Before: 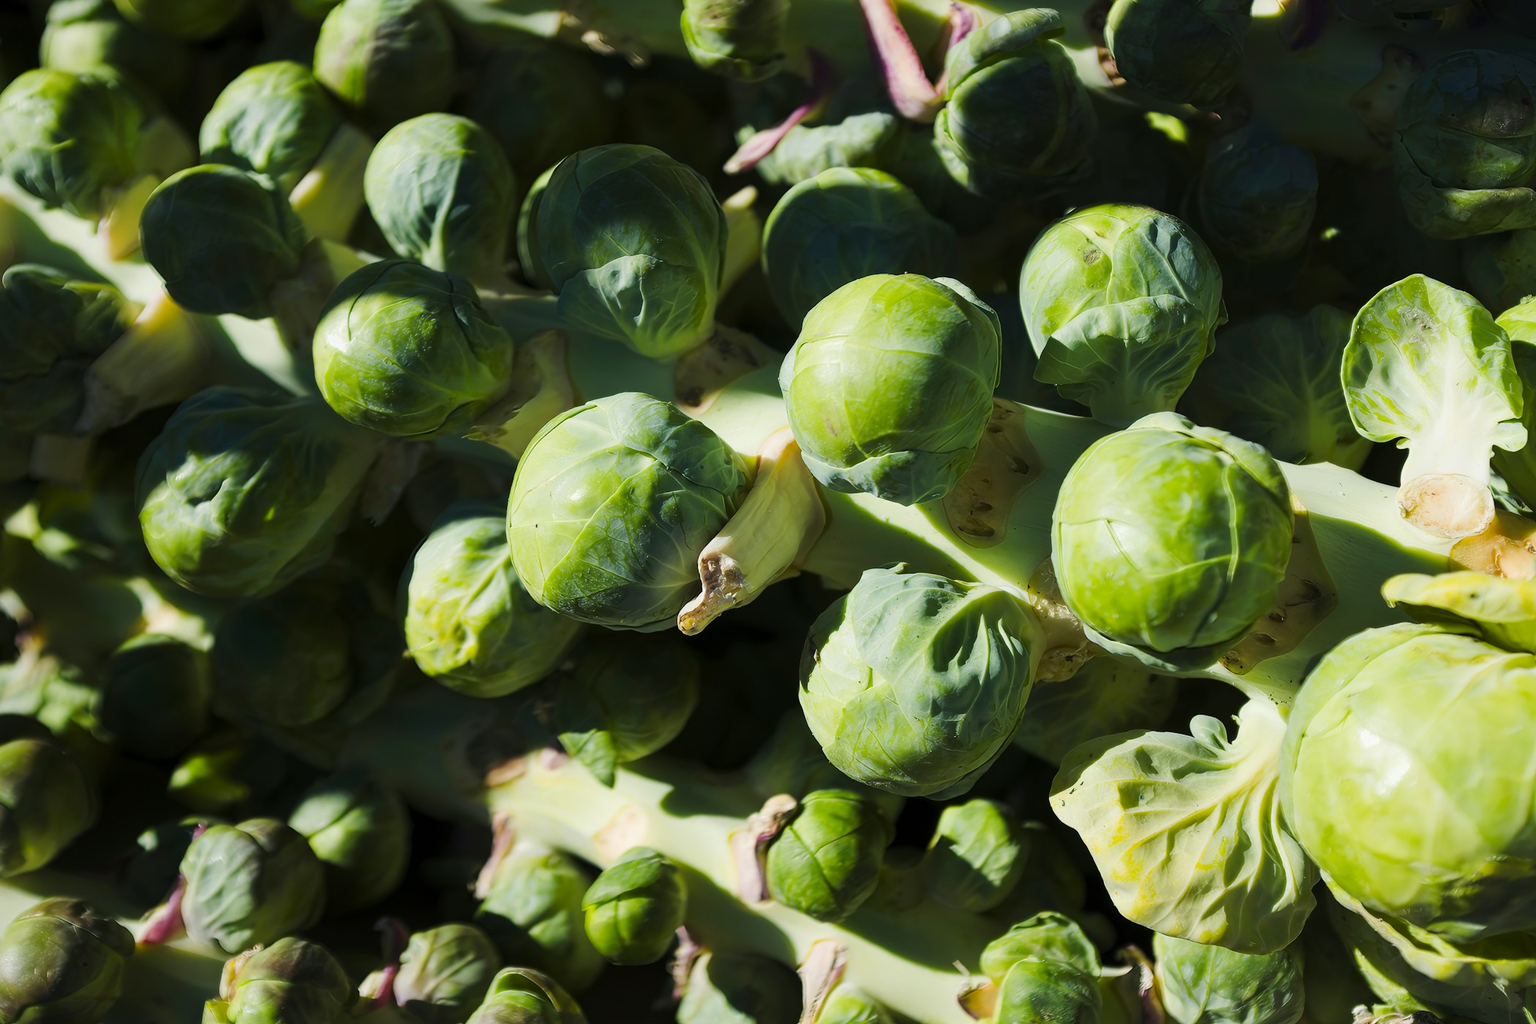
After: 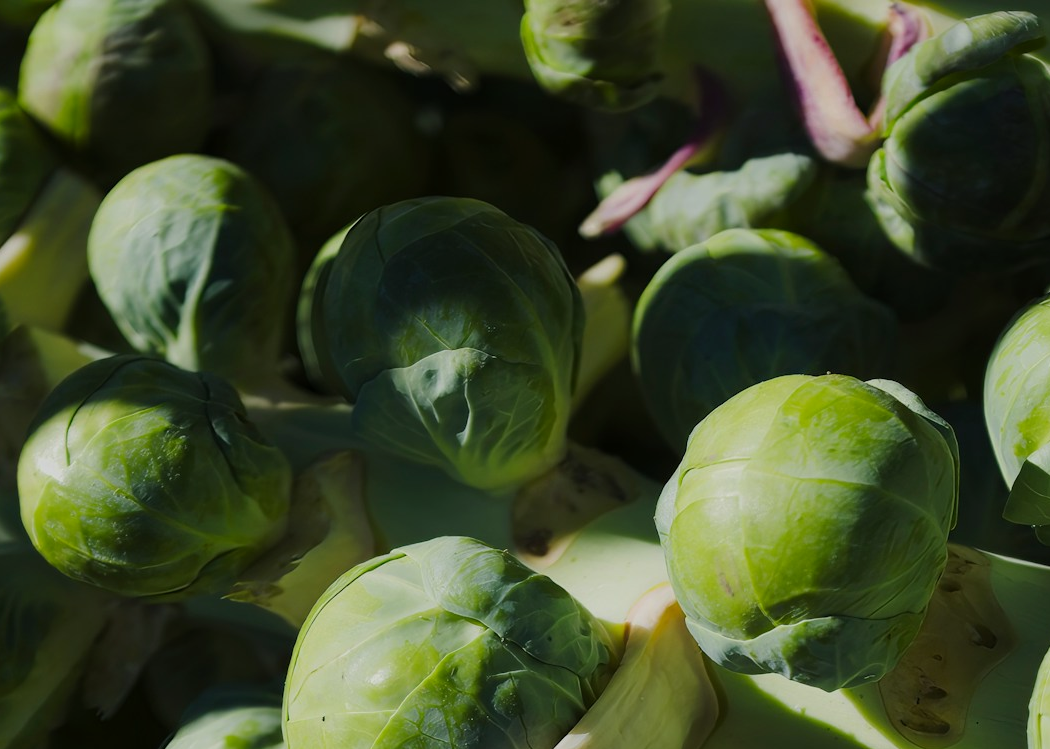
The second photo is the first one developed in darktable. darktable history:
crop: left 19.556%, right 30.401%, bottom 46.458%
exposure: exposure -0.492 EV, compensate highlight preservation false
